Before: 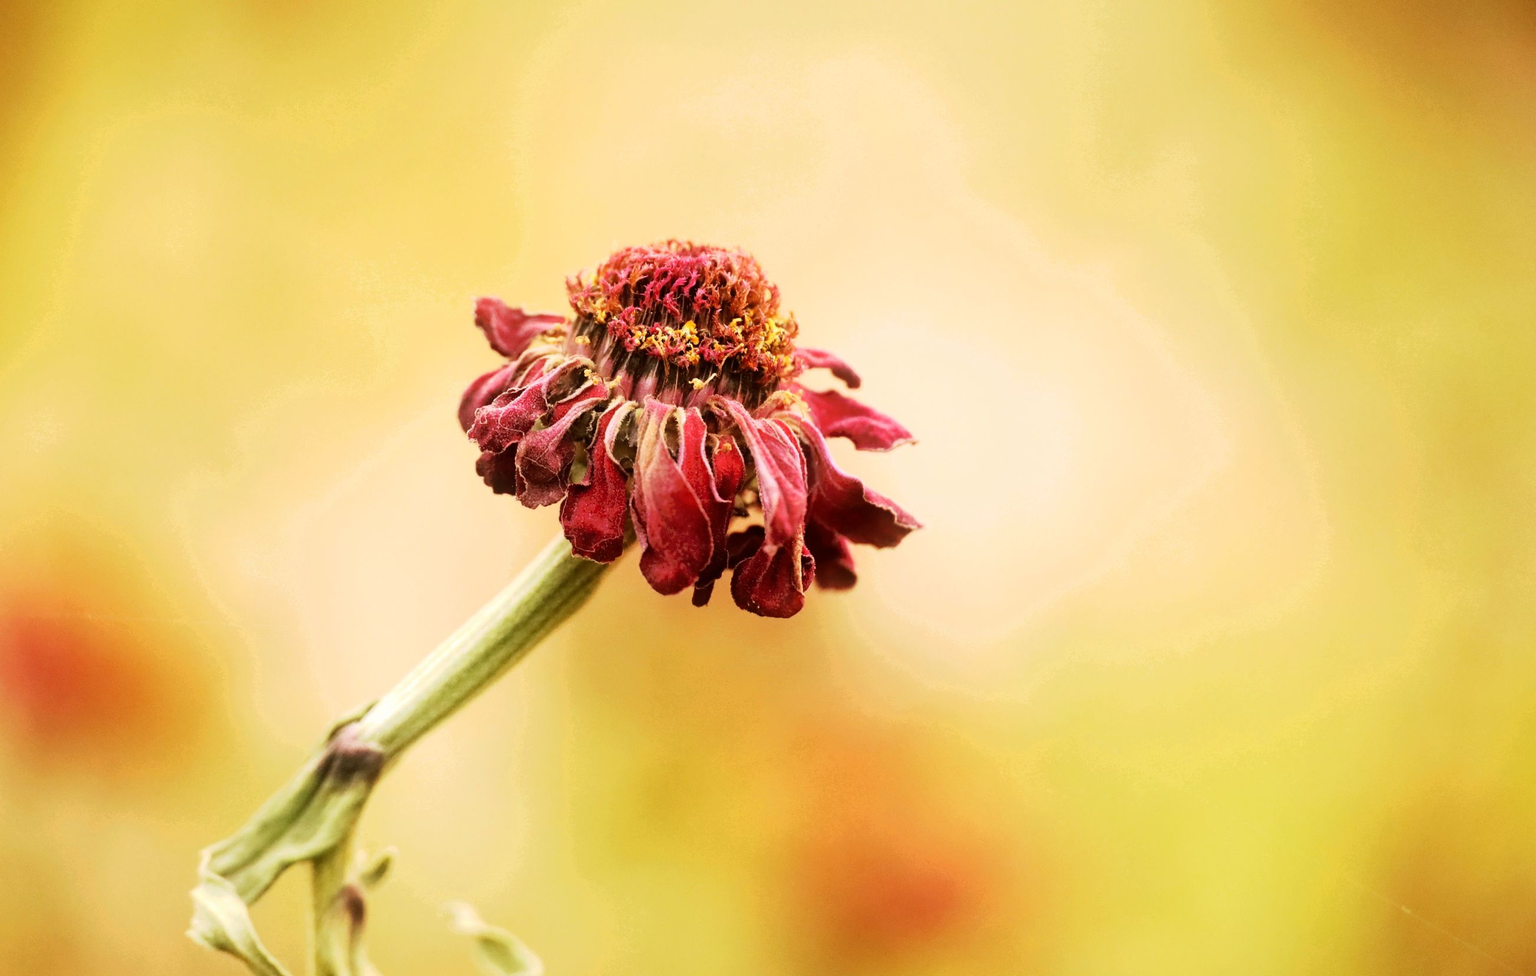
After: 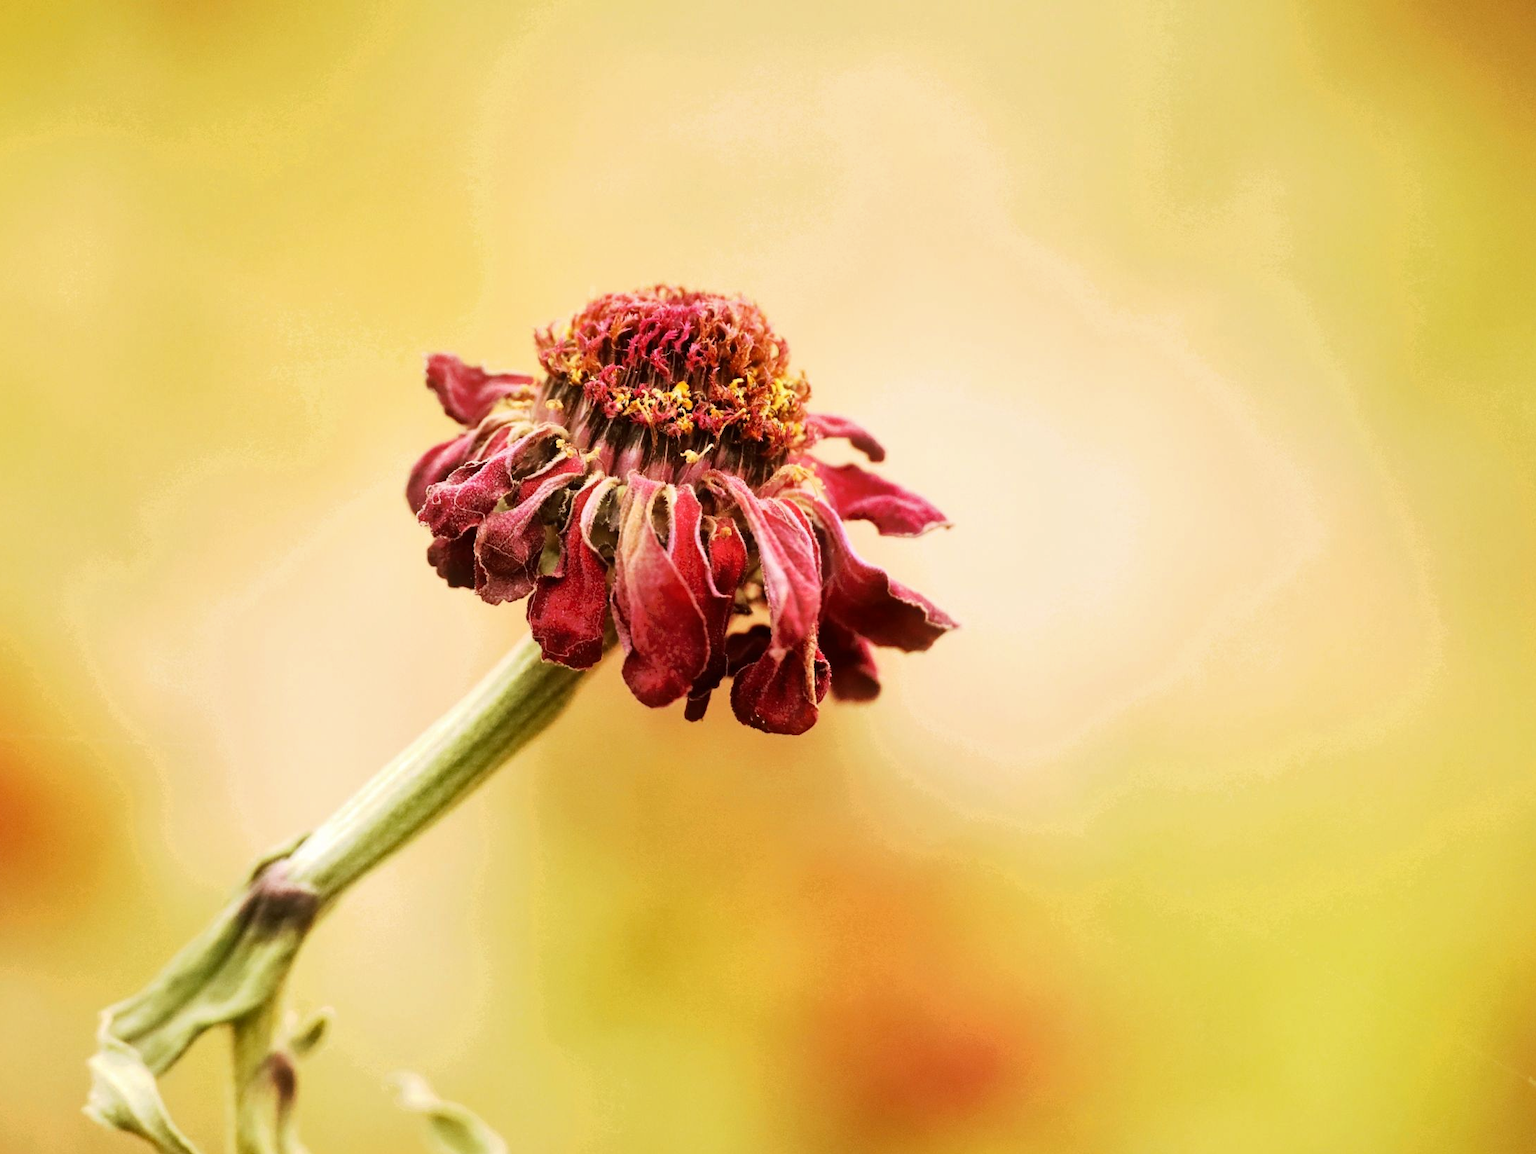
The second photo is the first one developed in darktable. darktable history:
crop: left 7.598%, right 7.873%
shadows and highlights: radius 125.46, shadows 30.51, highlights -30.51, low approximation 0.01, soften with gaussian
